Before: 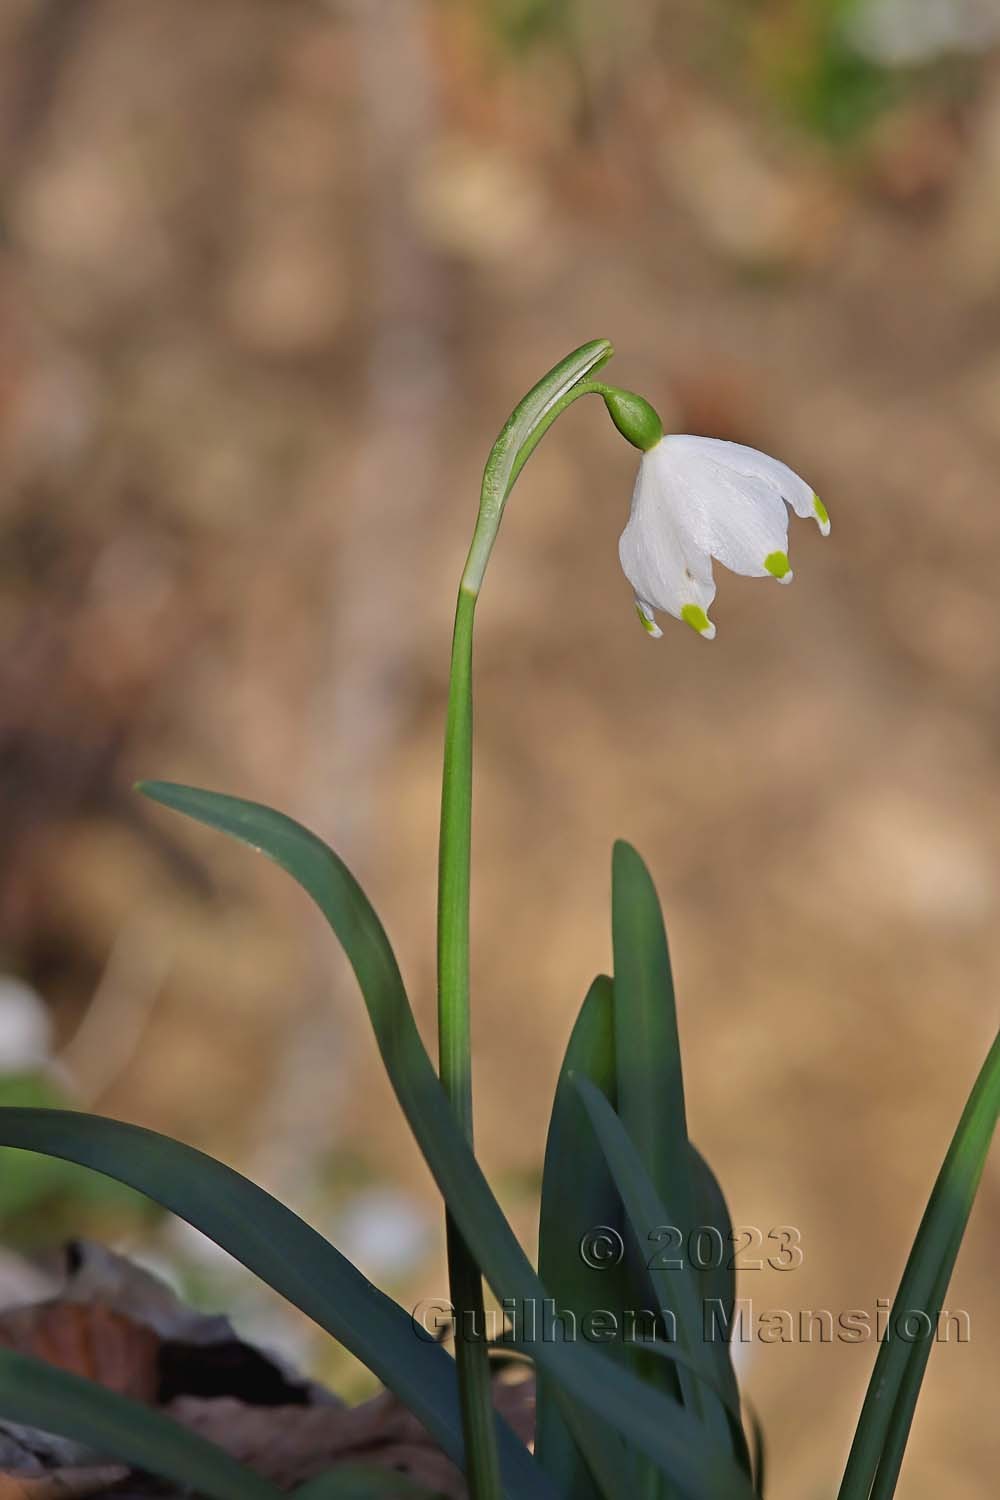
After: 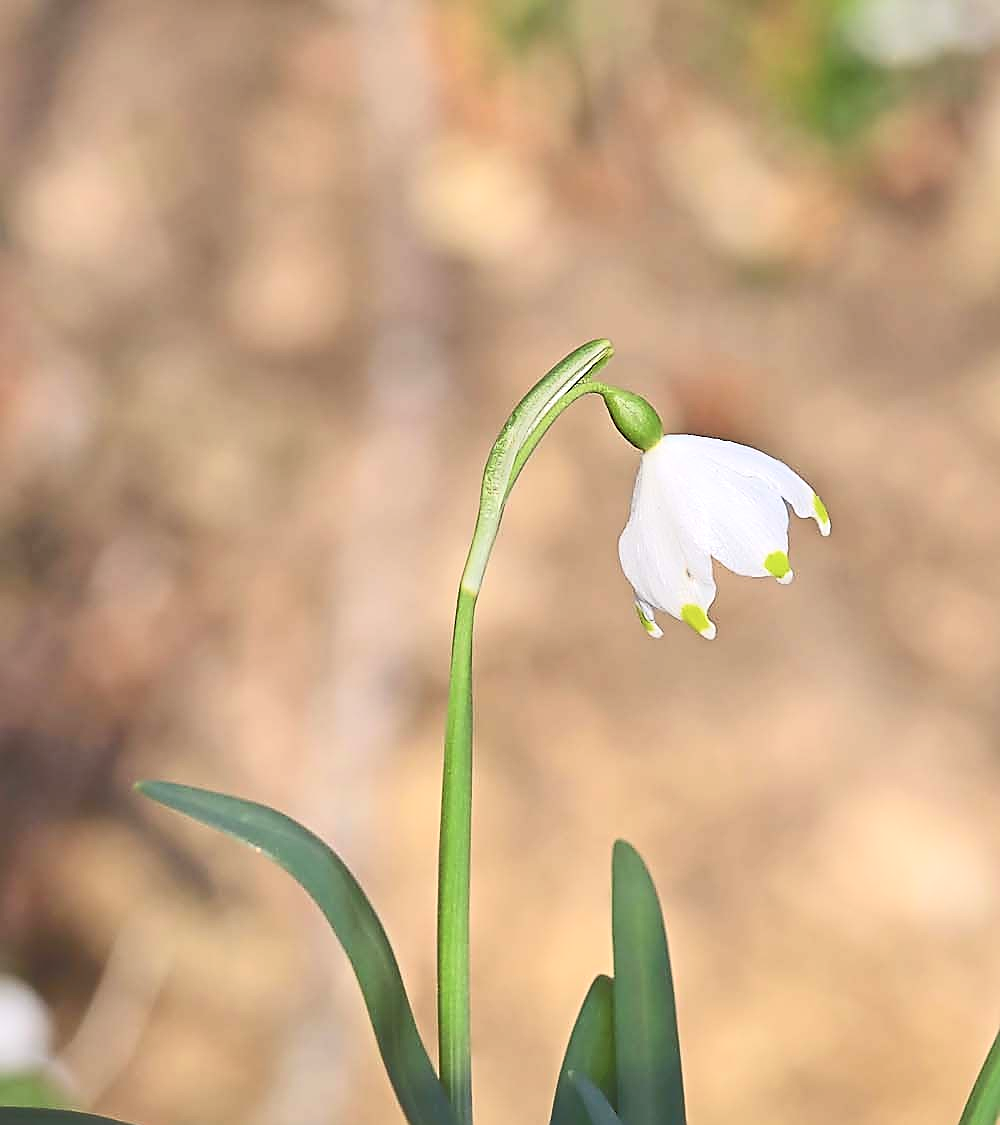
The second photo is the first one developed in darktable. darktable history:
tone curve: curves: ch0 [(0, 0) (0.003, 0.203) (0.011, 0.203) (0.025, 0.21) (0.044, 0.22) (0.069, 0.231) (0.1, 0.243) (0.136, 0.255) (0.177, 0.277) (0.224, 0.305) (0.277, 0.346) (0.335, 0.412) (0.399, 0.492) (0.468, 0.571) (0.543, 0.658) (0.623, 0.75) (0.709, 0.837) (0.801, 0.905) (0.898, 0.955) (1, 1)], color space Lab, independent channels, preserve colors none
crop: bottom 24.99%
exposure: black level correction 0.001, exposure 0.499 EV, compensate highlight preservation false
sharpen: radius 1.42, amount 1.241, threshold 0.804
